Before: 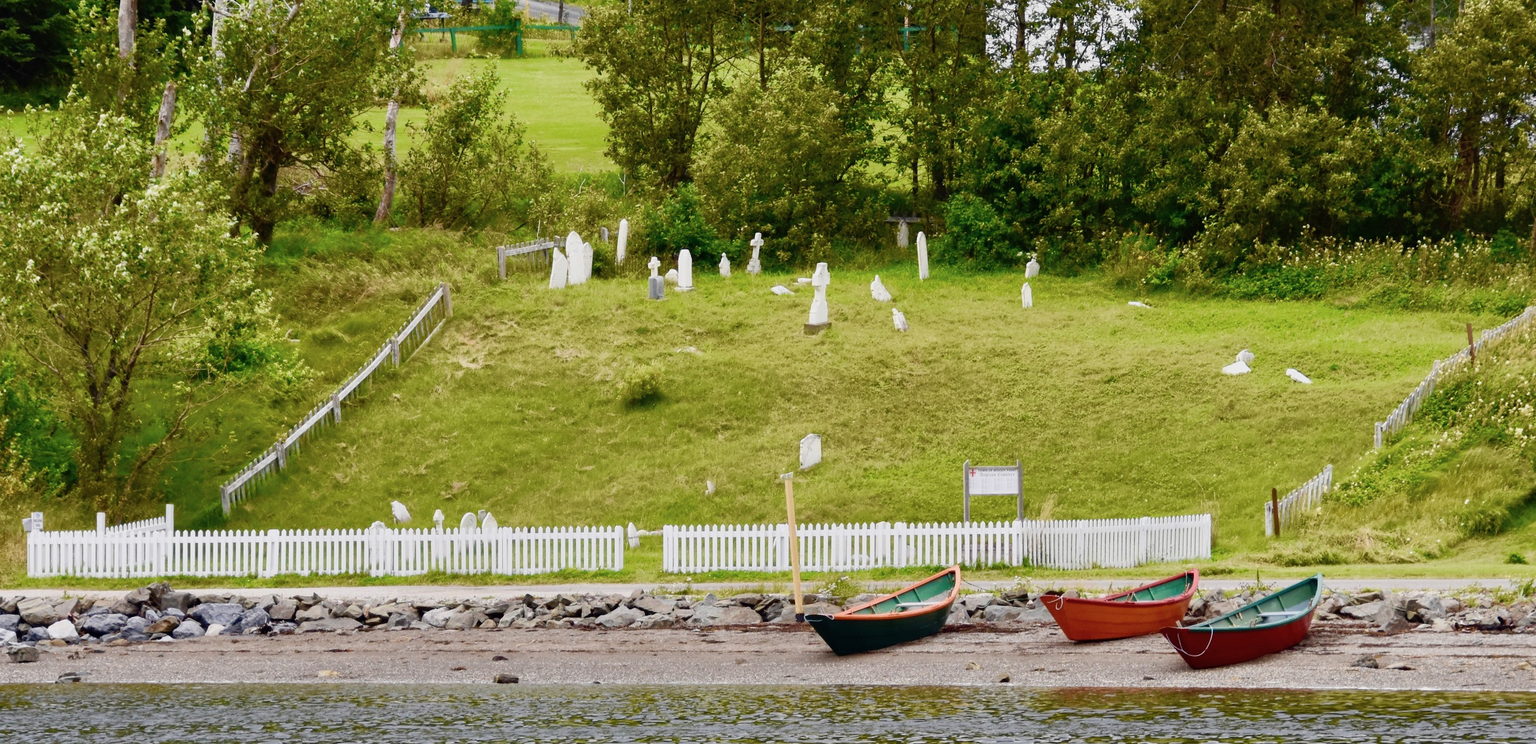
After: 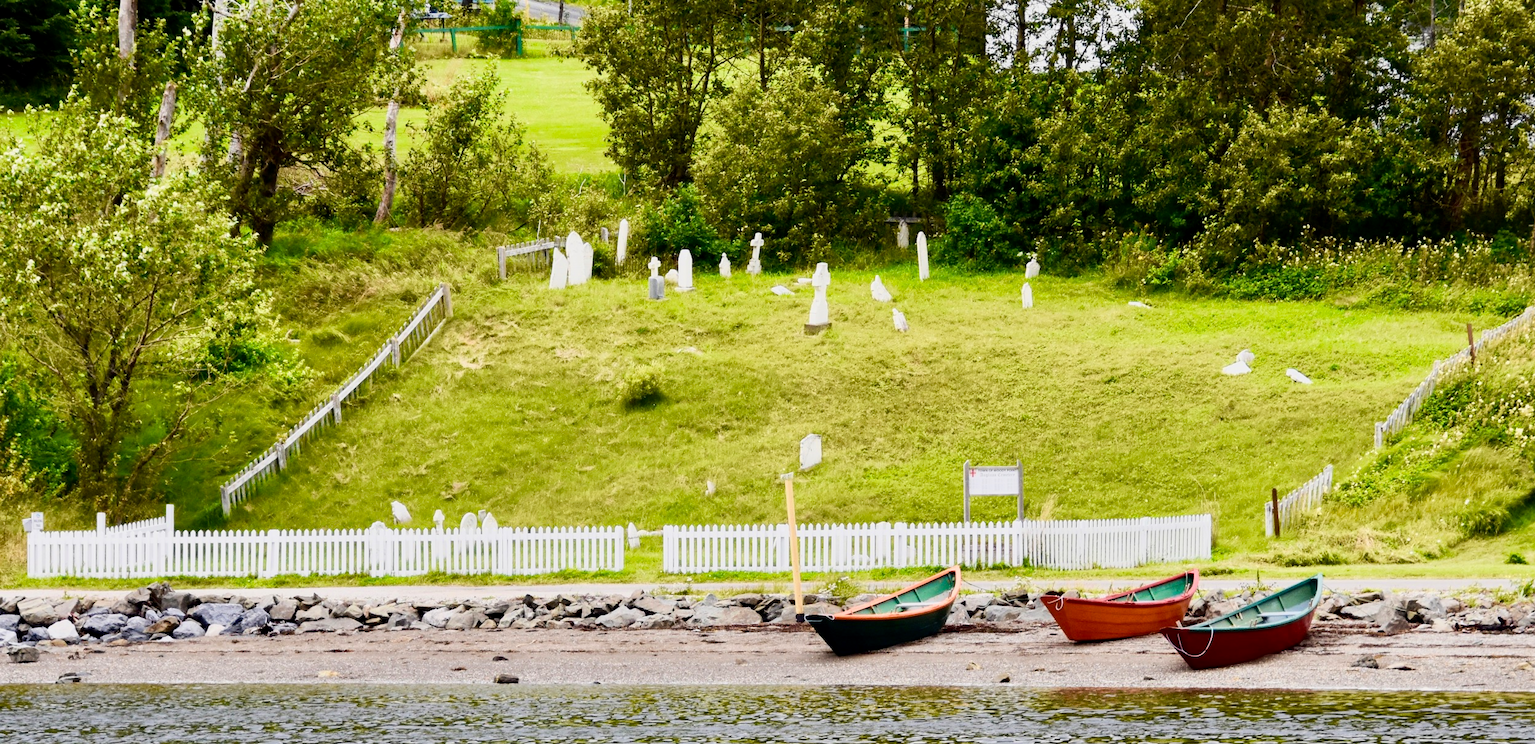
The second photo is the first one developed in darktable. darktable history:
tone curve: curves: ch0 [(0, 0) (0.114, 0.083) (0.291, 0.3) (0.447, 0.535) (0.602, 0.712) (0.772, 0.864) (0.999, 0.978)]; ch1 [(0, 0) (0.389, 0.352) (0.458, 0.433) (0.486, 0.474) (0.509, 0.505) (0.535, 0.541) (0.555, 0.557) (0.677, 0.724) (1, 1)]; ch2 [(0, 0) (0.369, 0.388) (0.449, 0.431) (0.501, 0.5) (0.528, 0.552) (0.561, 0.596) (0.697, 0.721) (1, 1)]
